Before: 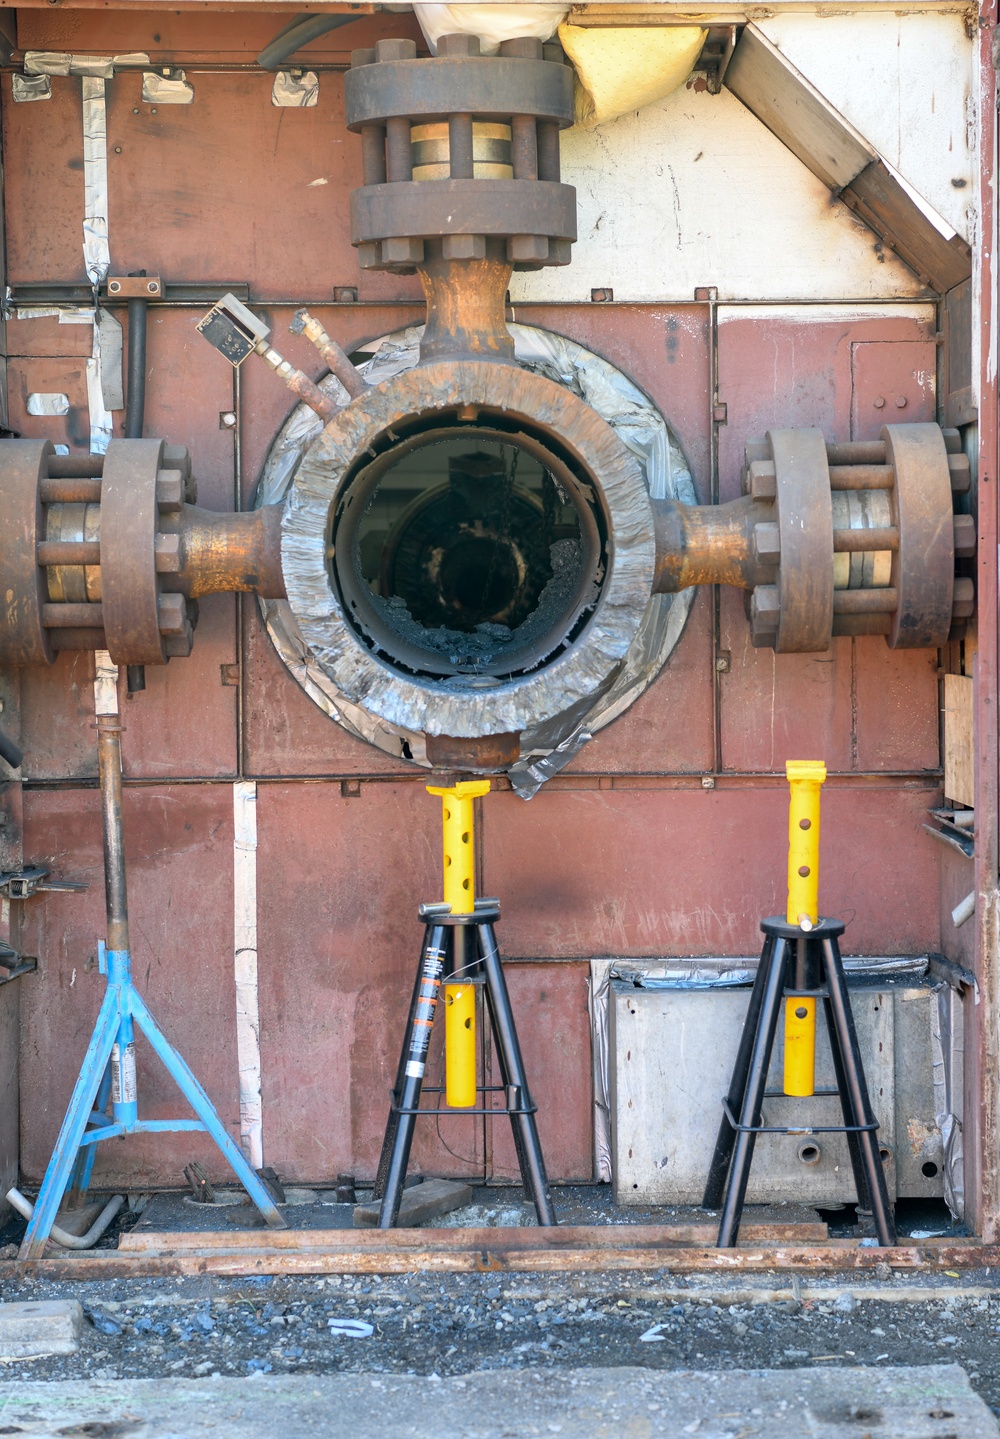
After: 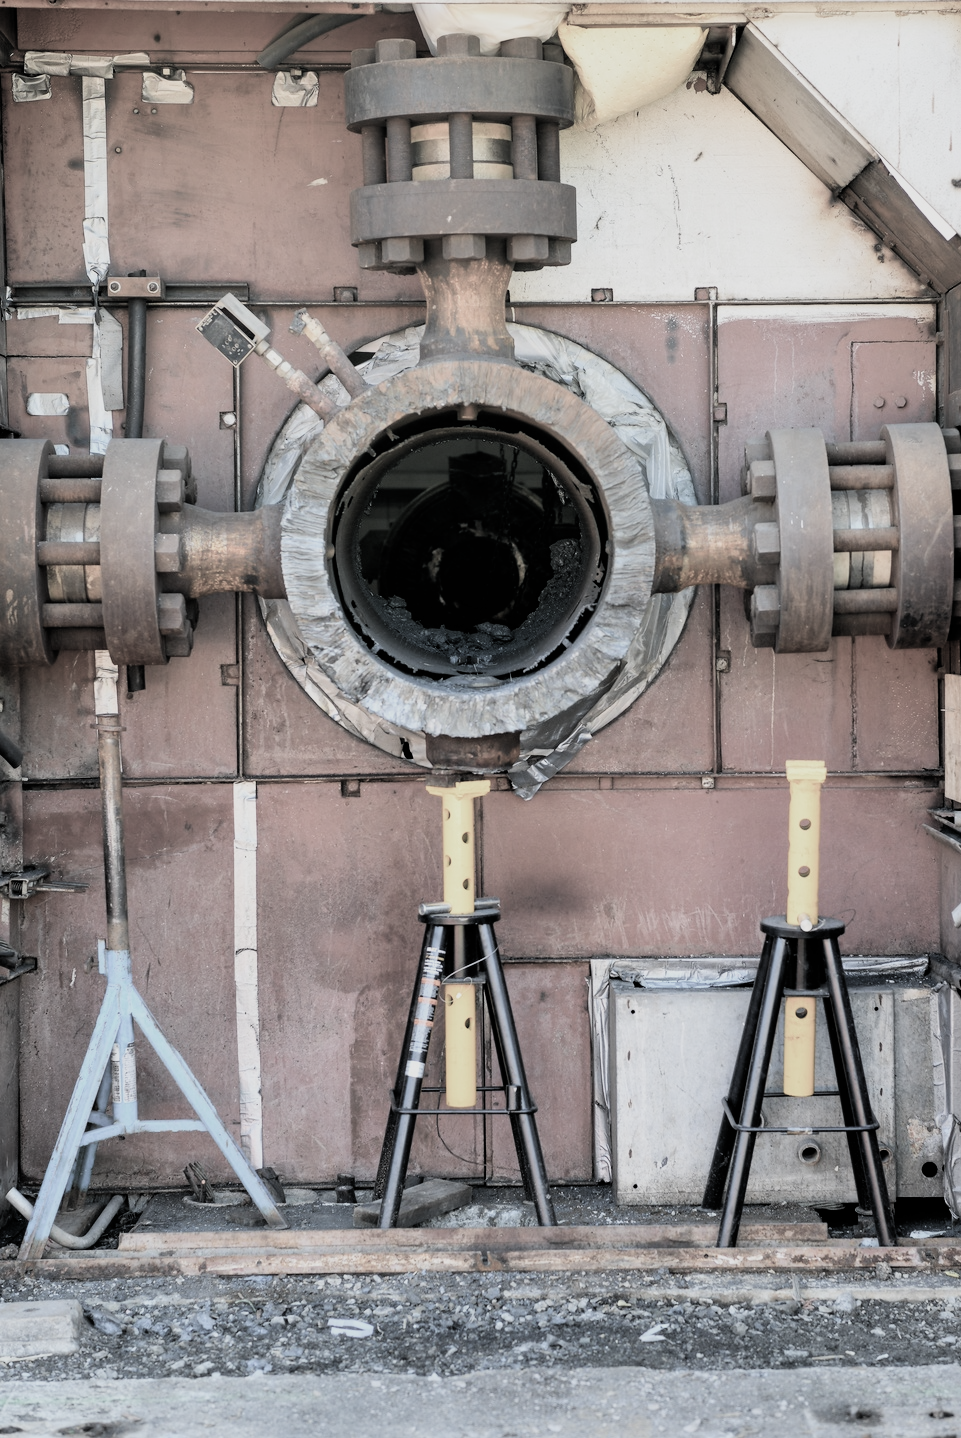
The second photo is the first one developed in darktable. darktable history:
crop: right 3.885%, bottom 0.029%
filmic rgb: black relative exposure -5.13 EV, white relative exposure 3.98 EV, hardness 2.91, contrast 1.299, highlights saturation mix -29.33%, color science v4 (2020)
